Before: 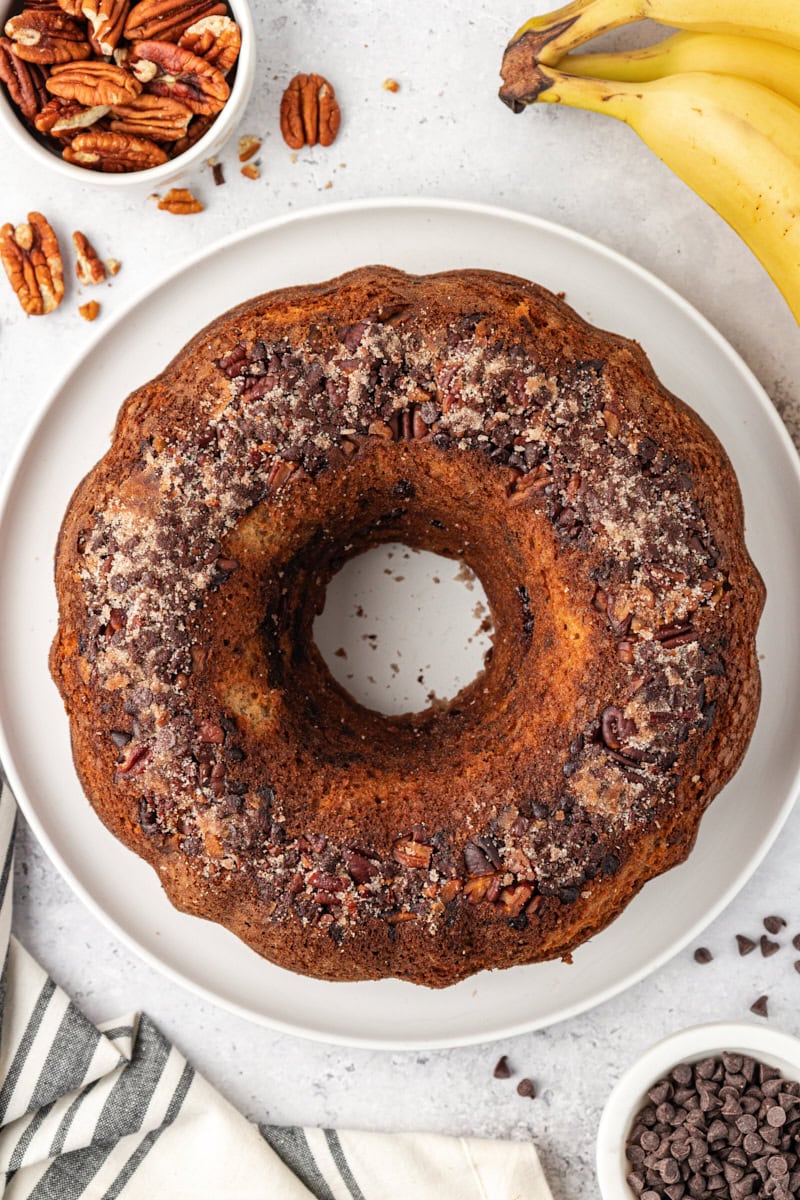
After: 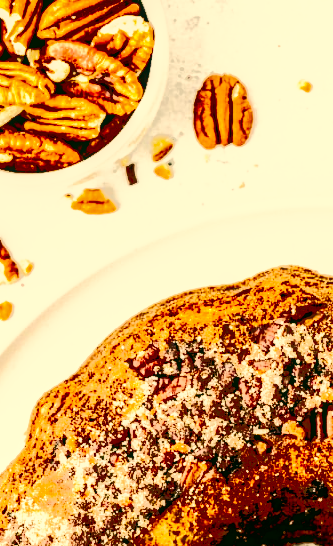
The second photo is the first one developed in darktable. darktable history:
exposure: black level correction 0.005, exposure 0.409 EV, compensate exposure bias true, compensate highlight preservation false
crop and rotate: left 10.999%, top 0.046%, right 47.281%, bottom 54.387%
base curve: curves: ch0 [(0, 0) (0.007, 0.004) (0.027, 0.03) (0.046, 0.07) (0.207, 0.54) (0.442, 0.872) (0.673, 0.972) (1, 1)], preserve colors none
contrast brightness saturation: contrast 0.129, brightness -0.224, saturation 0.148
local contrast: on, module defaults
shadows and highlights: radius 336.53, shadows 28.87, soften with gaussian
color correction: highlights a* 4.97, highlights b* 24.48, shadows a* -15.6, shadows b* 4.01
tone equalizer: -7 EV -0.621 EV, -6 EV 0.981 EV, -5 EV -0.434 EV, -4 EV 0.418 EV, -3 EV 0.429 EV, -2 EV 0.124 EV, -1 EV -0.13 EV, +0 EV -0.403 EV, edges refinement/feathering 500, mask exposure compensation -1.57 EV, preserve details no
